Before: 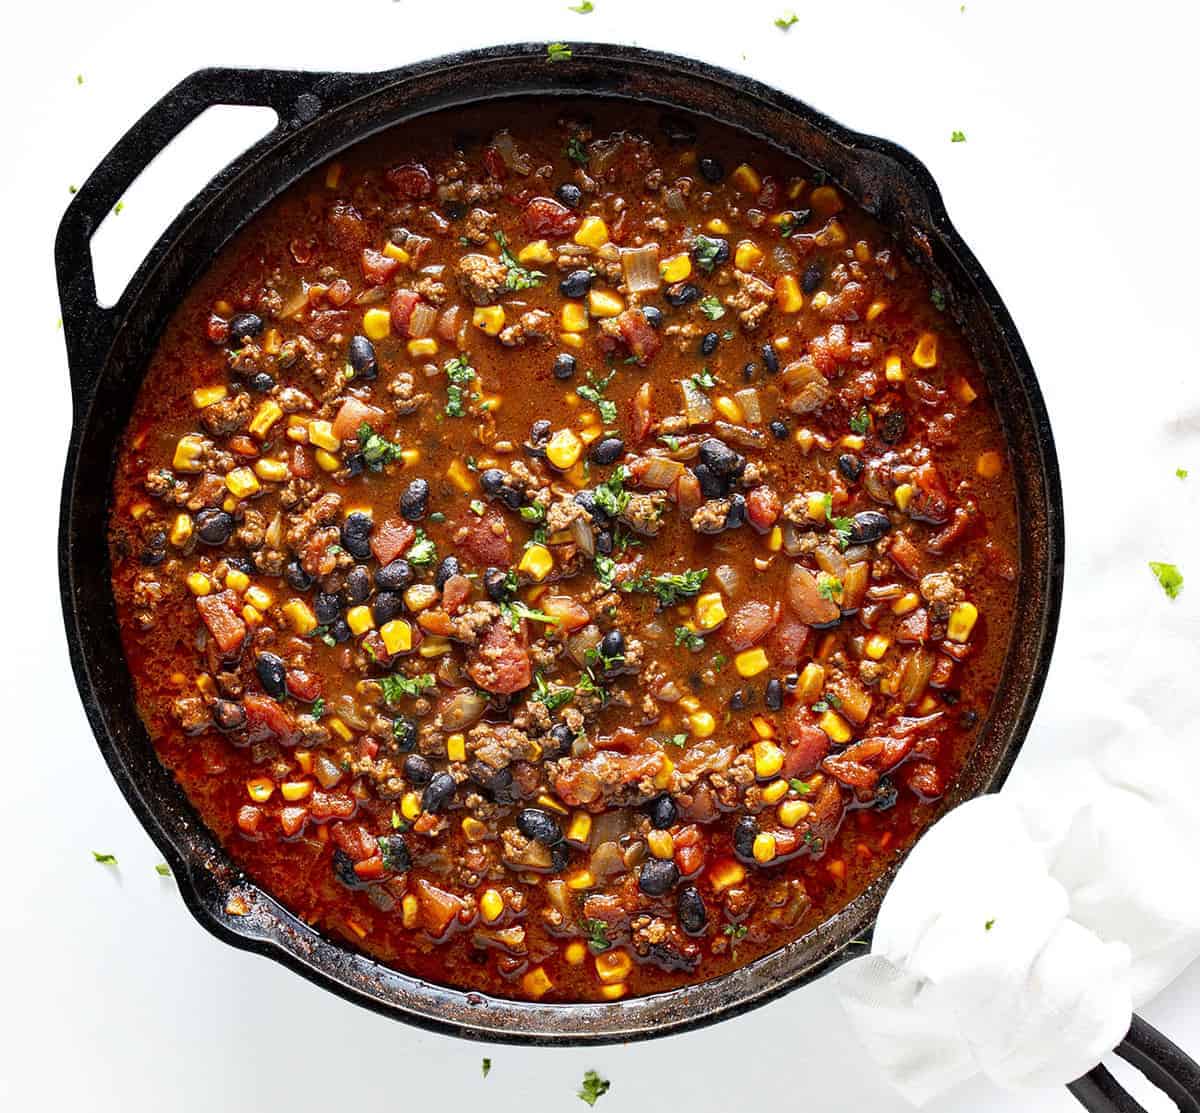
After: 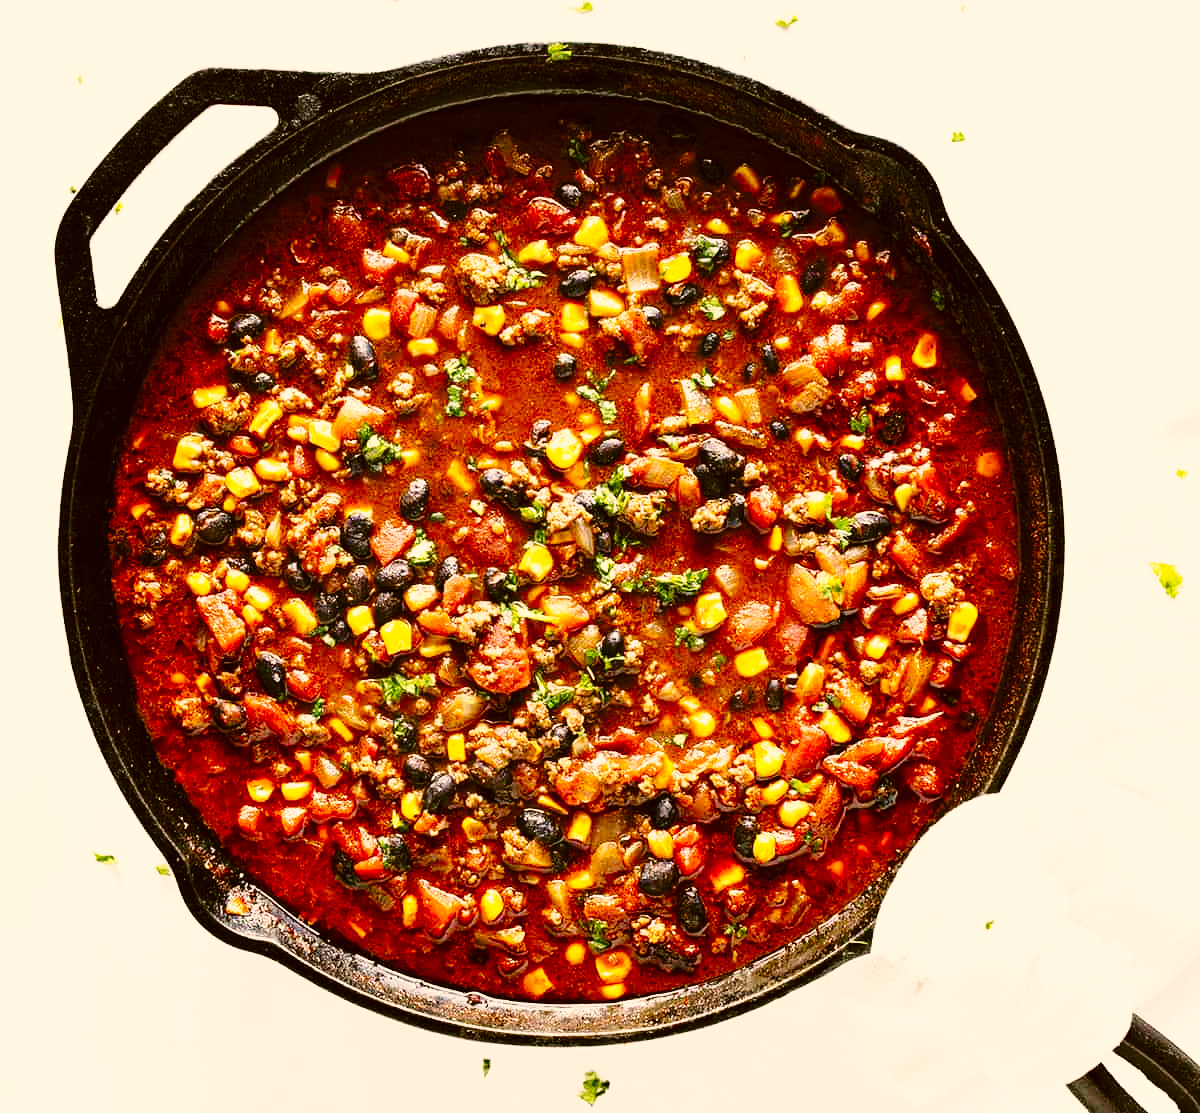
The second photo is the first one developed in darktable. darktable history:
base curve: curves: ch0 [(0, 0) (0.04, 0.03) (0.133, 0.232) (0.448, 0.748) (0.843, 0.968) (1, 1)], preserve colors none
color correction: highlights a* 8.98, highlights b* 15.09, shadows a* -0.49, shadows b* 26.52
